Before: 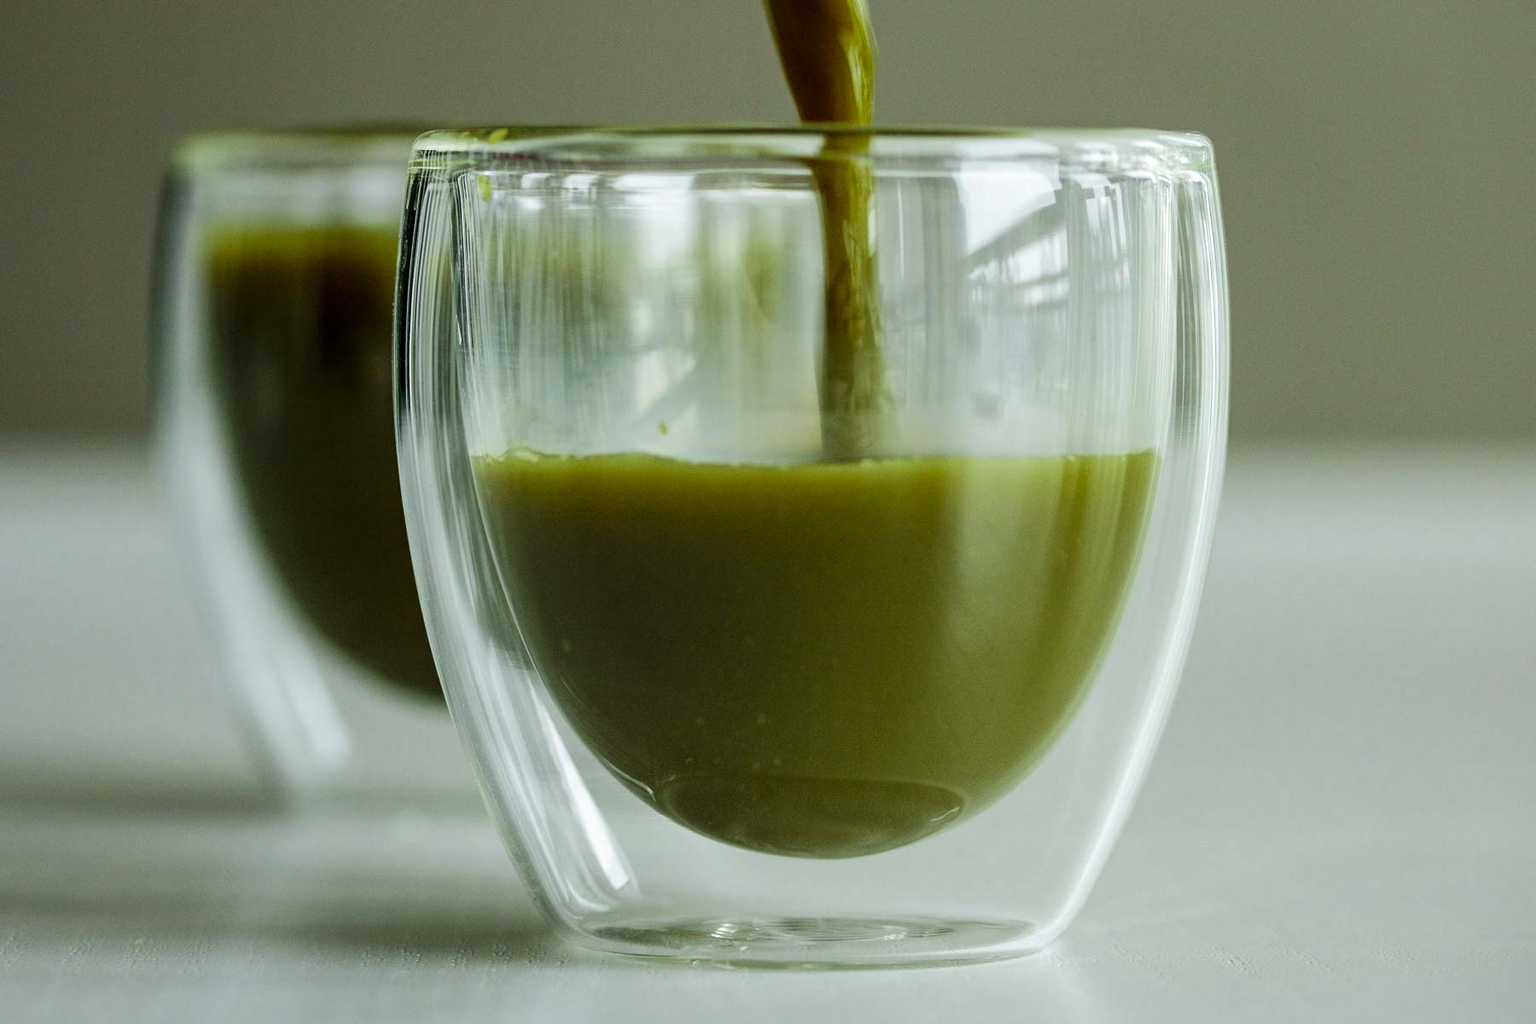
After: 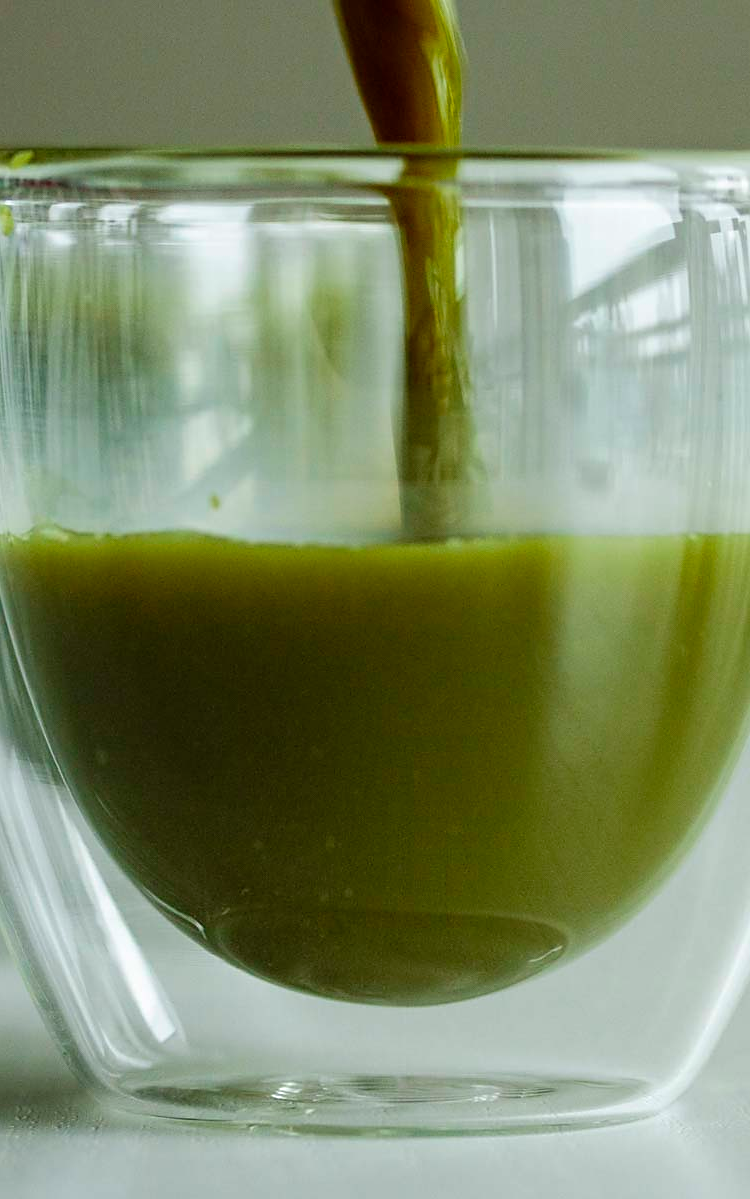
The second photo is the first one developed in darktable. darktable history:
crop: left 31.229%, right 27.105%
sharpen: radius 1.864, amount 0.398, threshold 1.271
